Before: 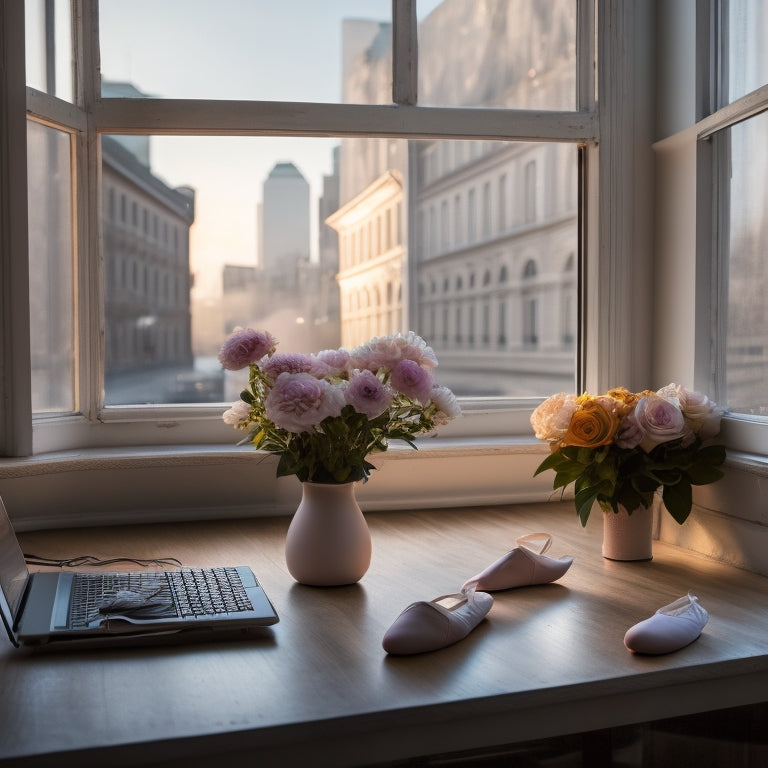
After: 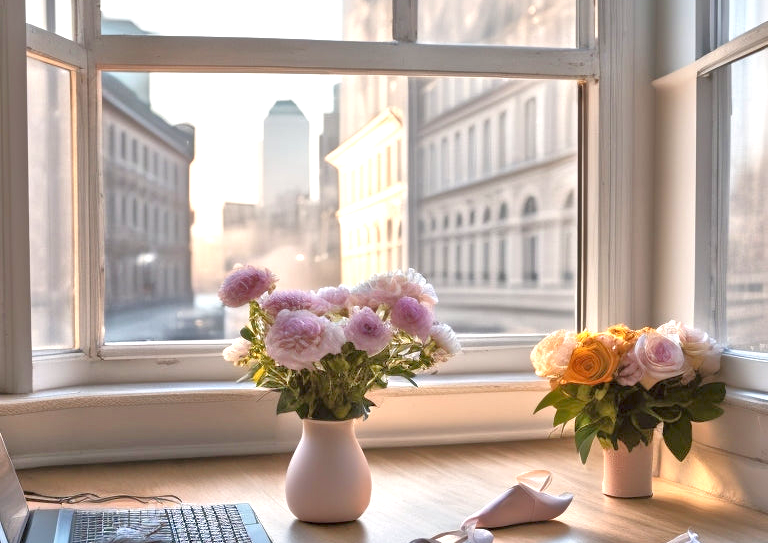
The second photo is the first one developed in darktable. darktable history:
exposure: black level correction 0, exposure 0.7 EV, compensate exposure bias true, compensate highlight preservation false
tone equalizer: -8 EV 2 EV, -7 EV 2 EV, -6 EV 2 EV, -5 EV 2 EV, -4 EV 2 EV, -3 EV 1.5 EV, -2 EV 1 EV, -1 EV 0.5 EV
crop and rotate: top 8.293%, bottom 20.996%
local contrast: mode bilateral grid, contrast 30, coarseness 25, midtone range 0.2
